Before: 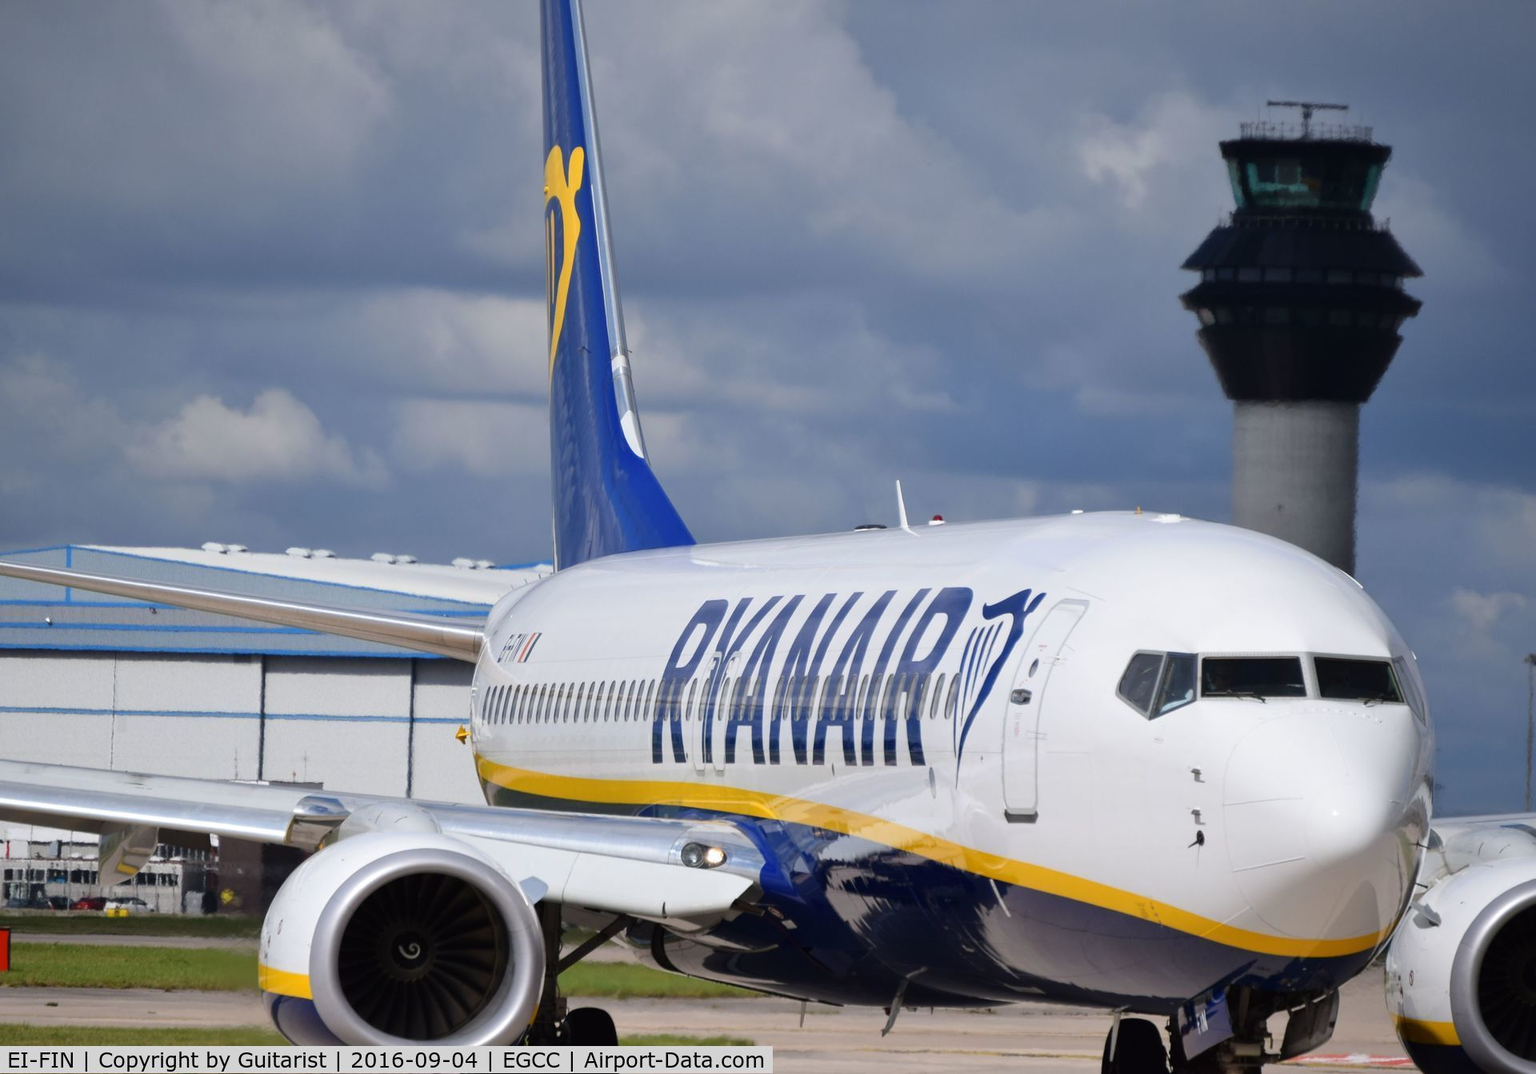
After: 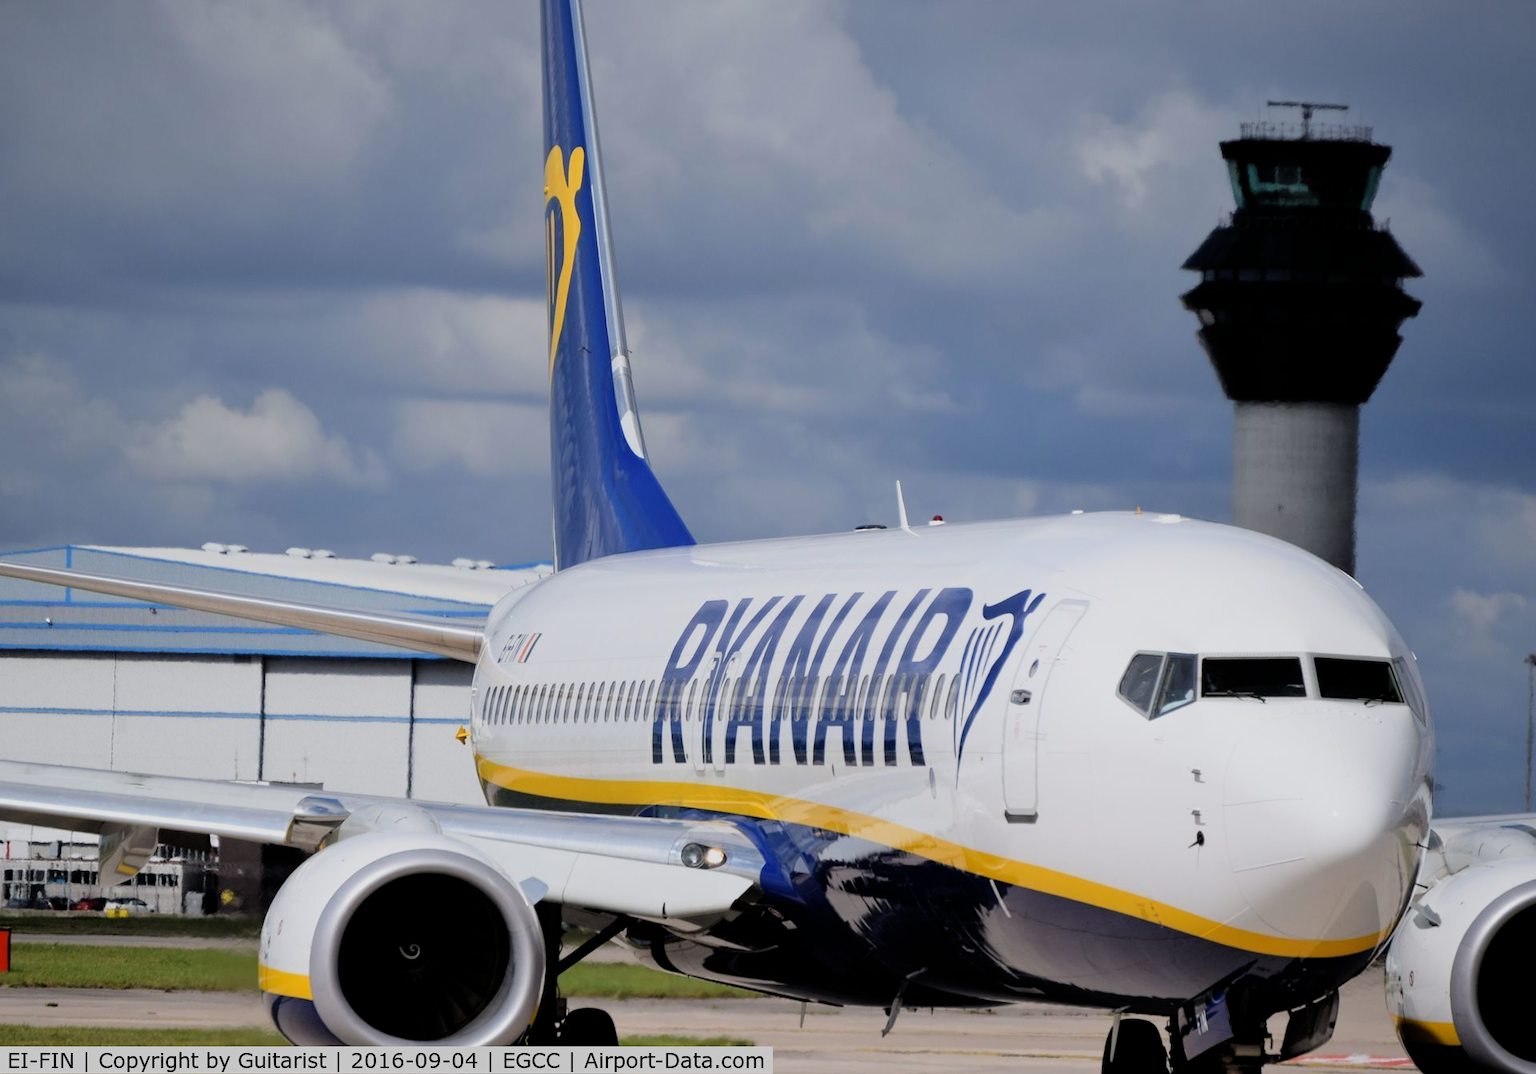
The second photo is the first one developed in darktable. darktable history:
filmic rgb: black relative exposure -7.76 EV, white relative exposure 4.45 EV, threshold 2.95 EV, target black luminance 0%, hardness 3.75, latitude 50.84%, contrast 1.068, highlights saturation mix 8.78%, shadows ↔ highlights balance -0.257%, enable highlight reconstruction true
shadows and highlights: shadows -22.4, highlights 45.67, soften with gaussian
